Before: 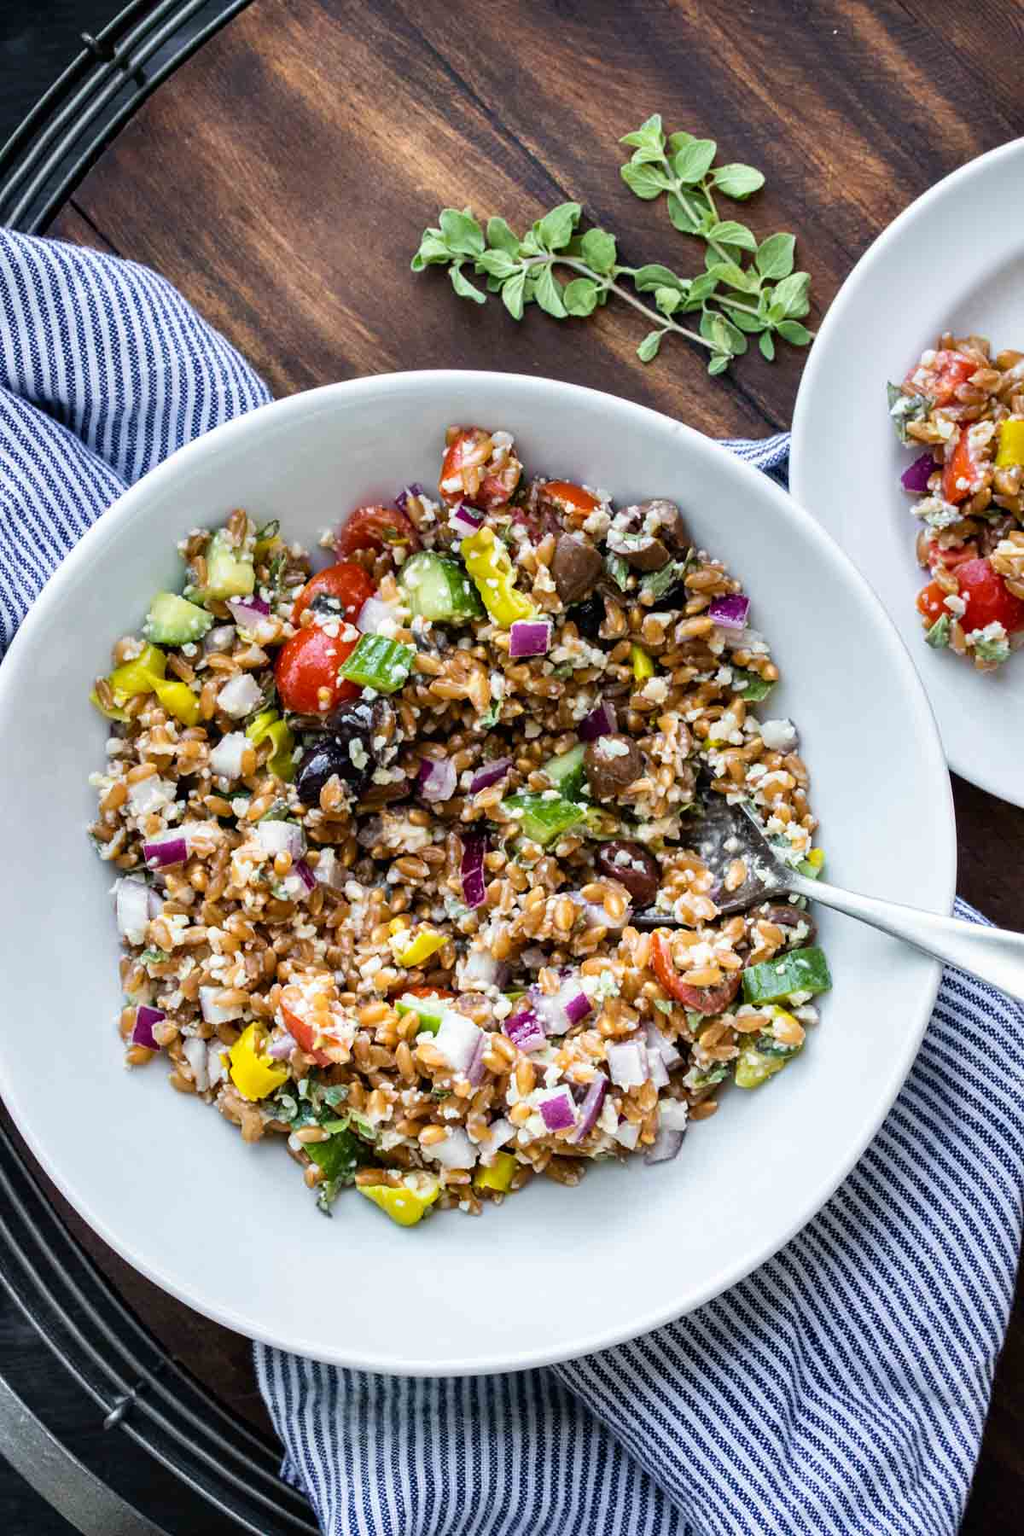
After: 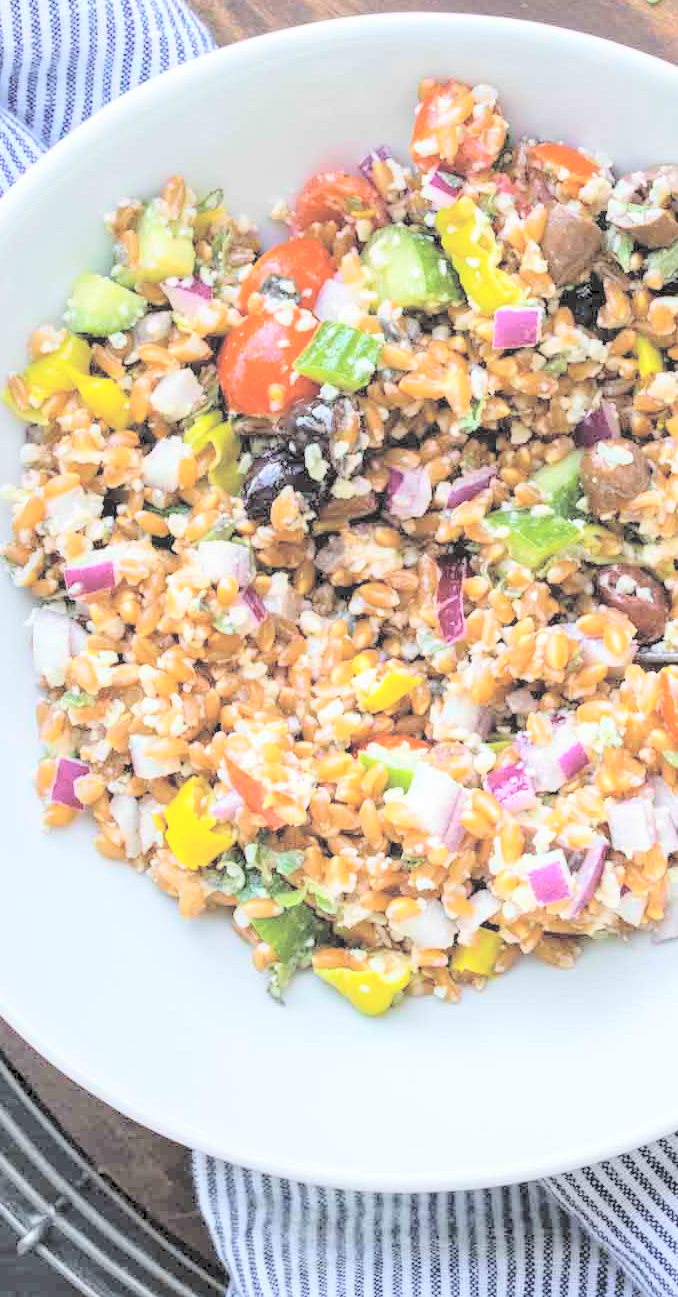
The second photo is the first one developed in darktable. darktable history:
crop: left 8.681%, top 23.395%, right 34.804%, bottom 4.541%
contrast brightness saturation: brightness 0.996
